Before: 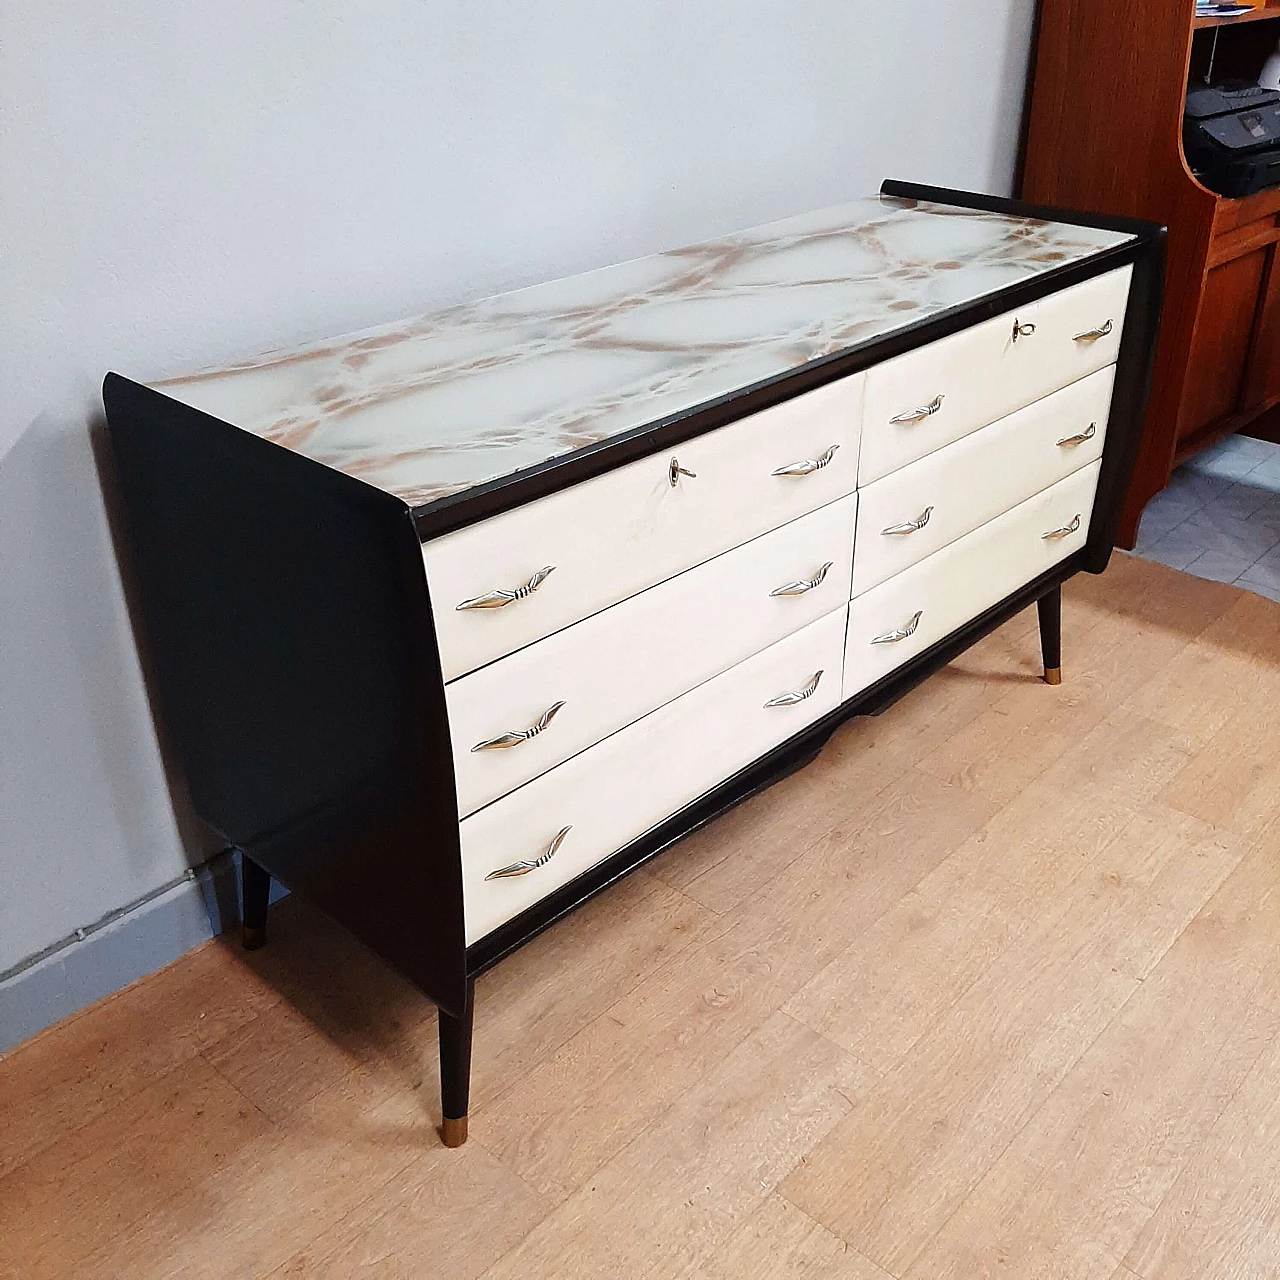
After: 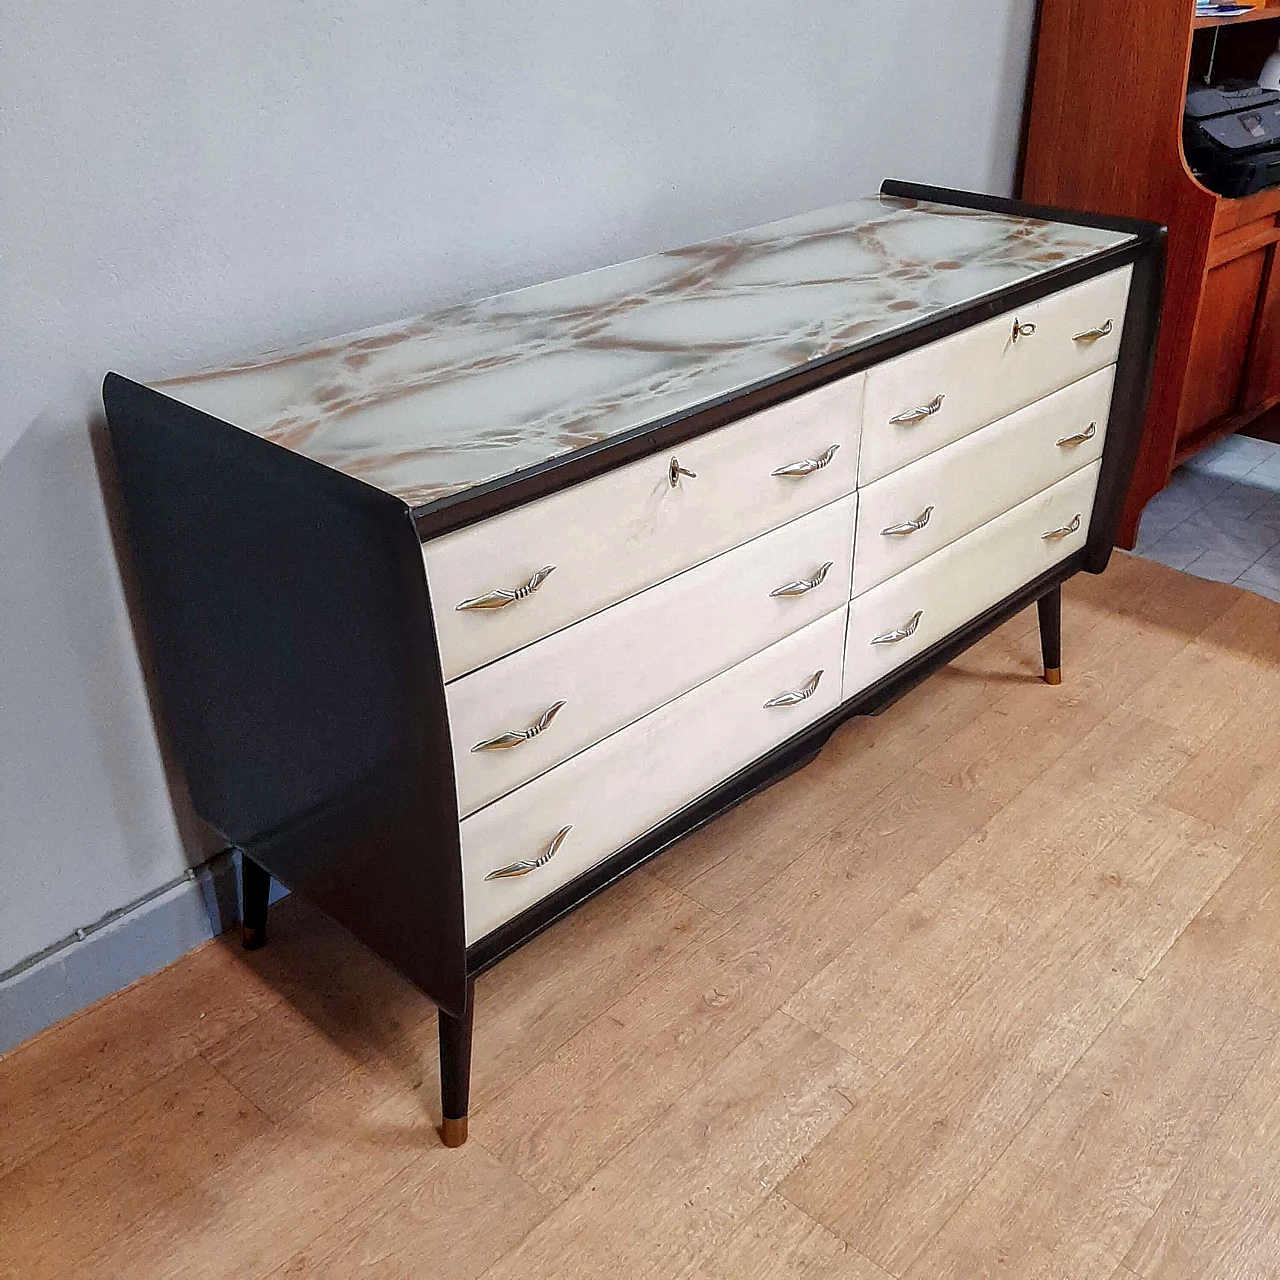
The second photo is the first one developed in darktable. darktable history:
shadows and highlights: on, module defaults
local contrast: detail 130%
